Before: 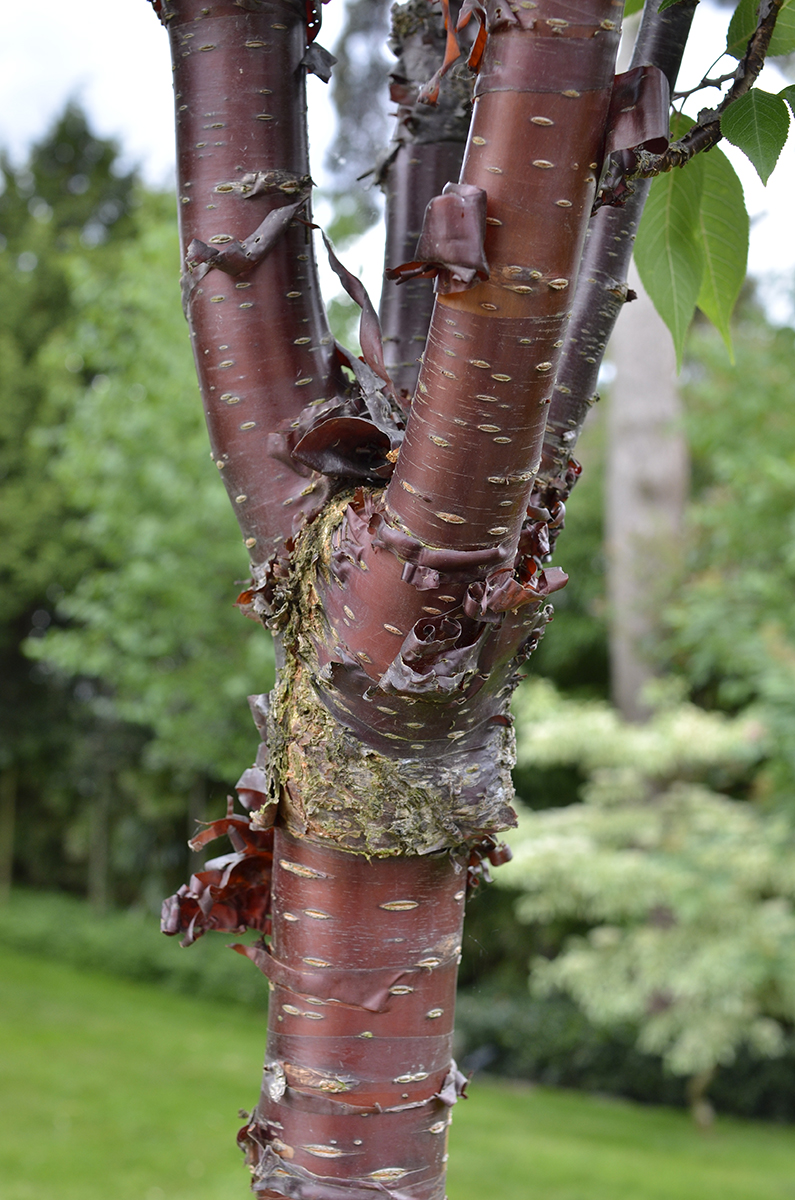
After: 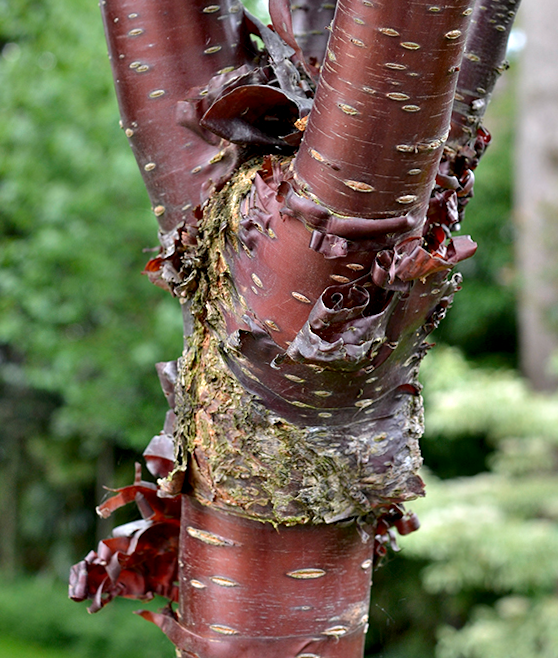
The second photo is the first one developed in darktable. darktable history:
contrast equalizer: octaves 7, y [[0.6 ×6], [0.55 ×6], [0 ×6], [0 ×6], [0 ×6]], mix 0.53
rotate and perspective: rotation 0.192°, lens shift (horizontal) -0.015, crop left 0.005, crop right 0.996, crop top 0.006, crop bottom 0.99
crop: left 11.123%, top 27.61%, right 18.3%, bottom 17.034%
